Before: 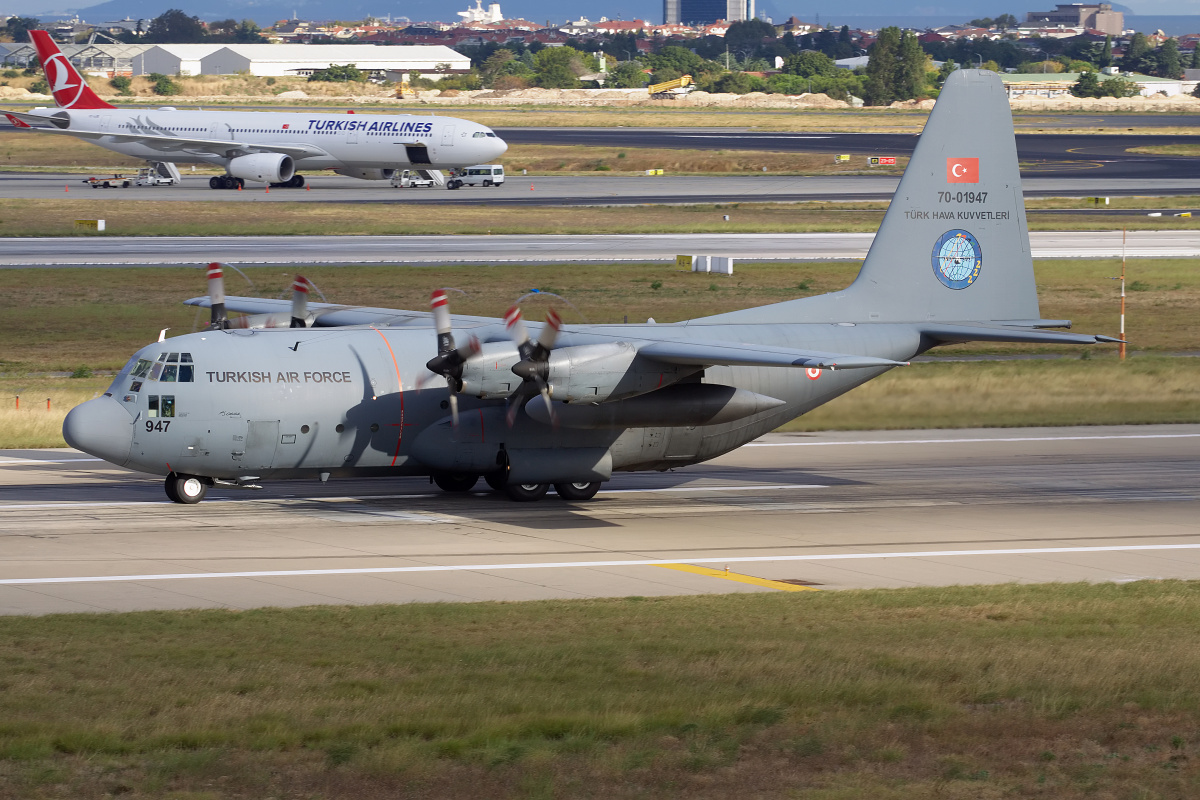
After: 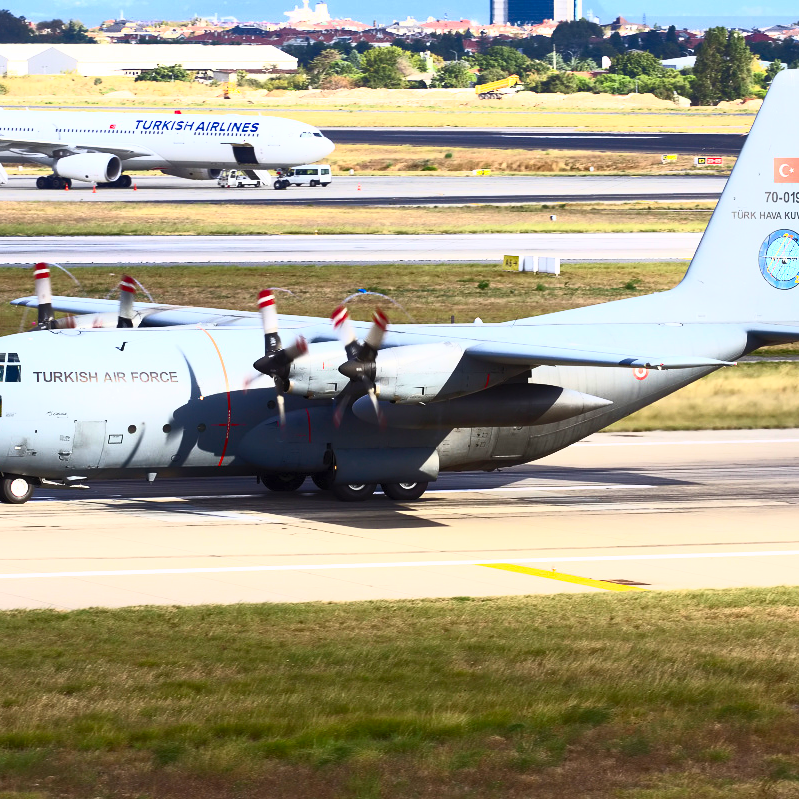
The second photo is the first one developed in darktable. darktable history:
crop and rotate: left 14.436%, right 18.898%
contrast brightness saturation: contrast 0.83, brightness 0.59, saturation 0.59
